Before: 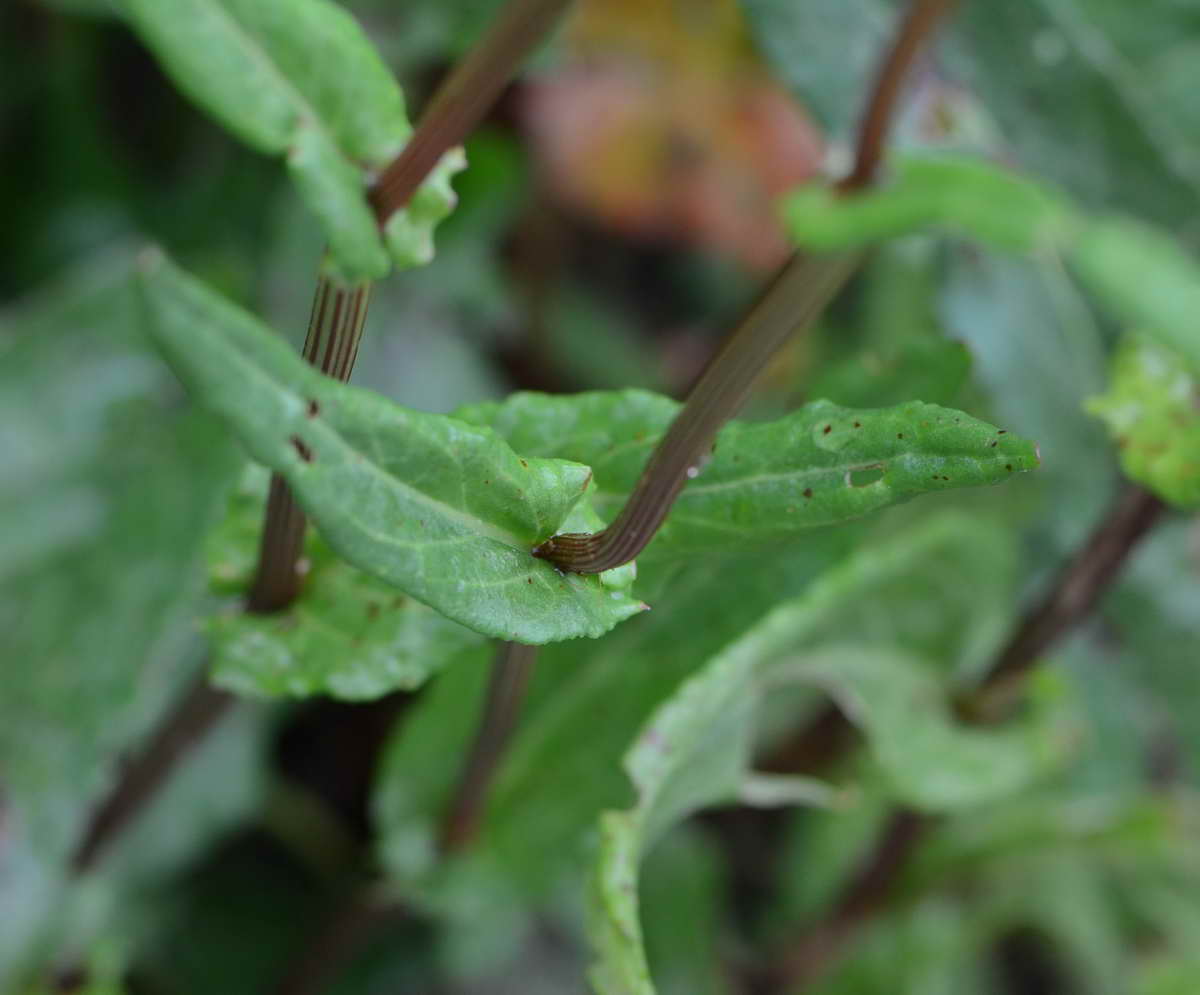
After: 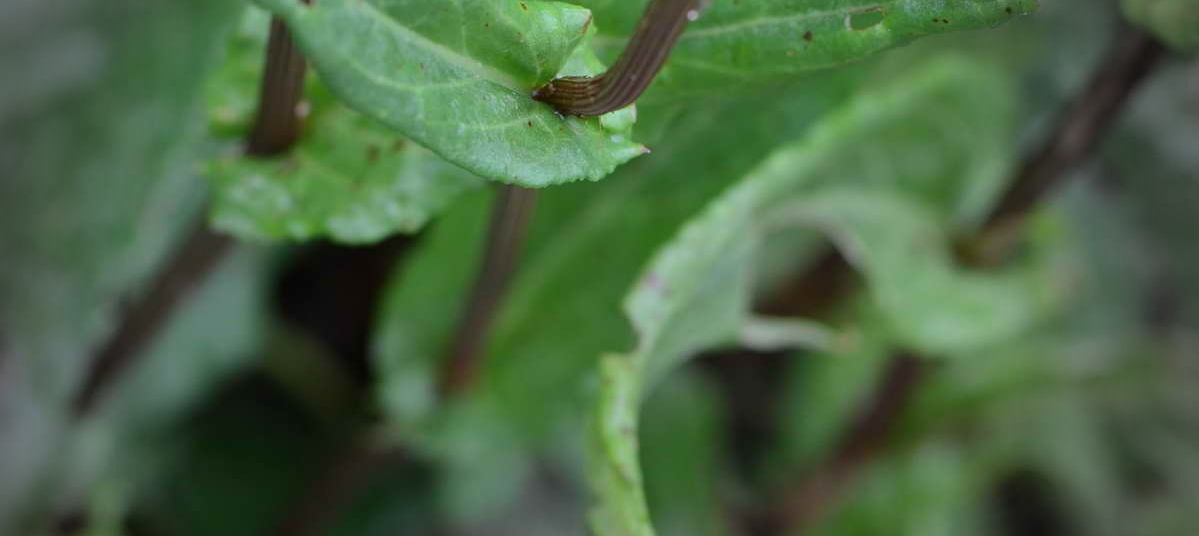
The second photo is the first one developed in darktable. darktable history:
crop and rotate: top 46.077%, right 0.016%
tone equalizer: edges refinement/feathering 500, mask exposure compensation -1.57 EV, preserve details no
vignetting: fall-off start 68.79%, fall-off radius 29.44%, center (-0.037, 0.146), width/height ratio 0.989, shape 0.838
